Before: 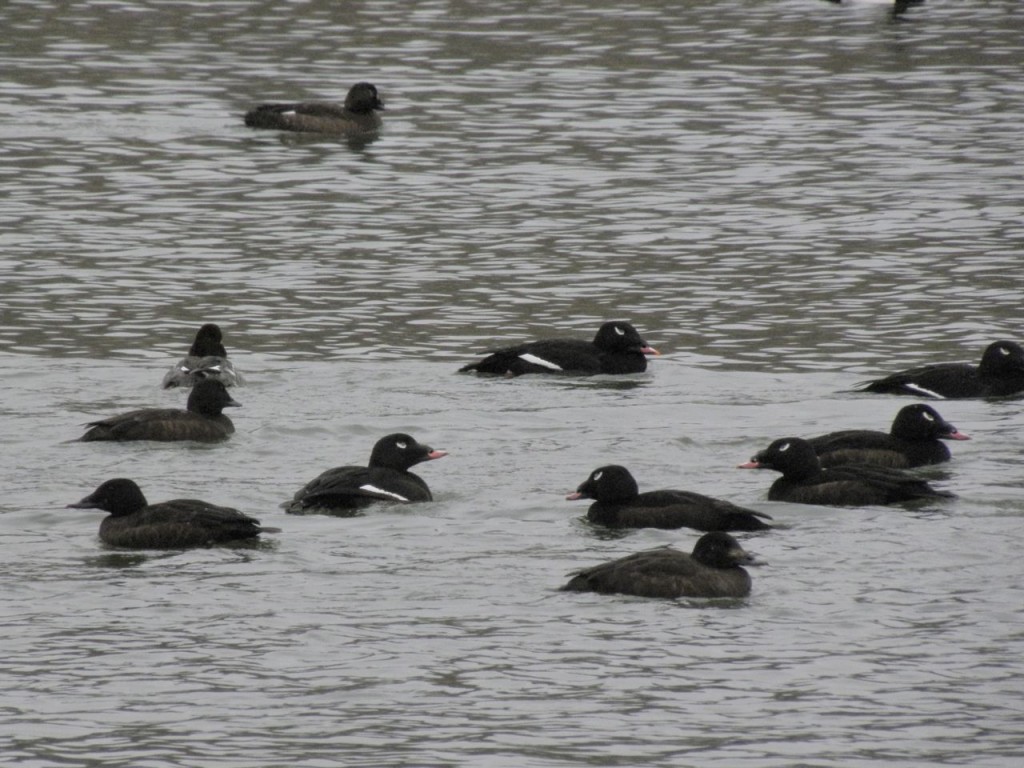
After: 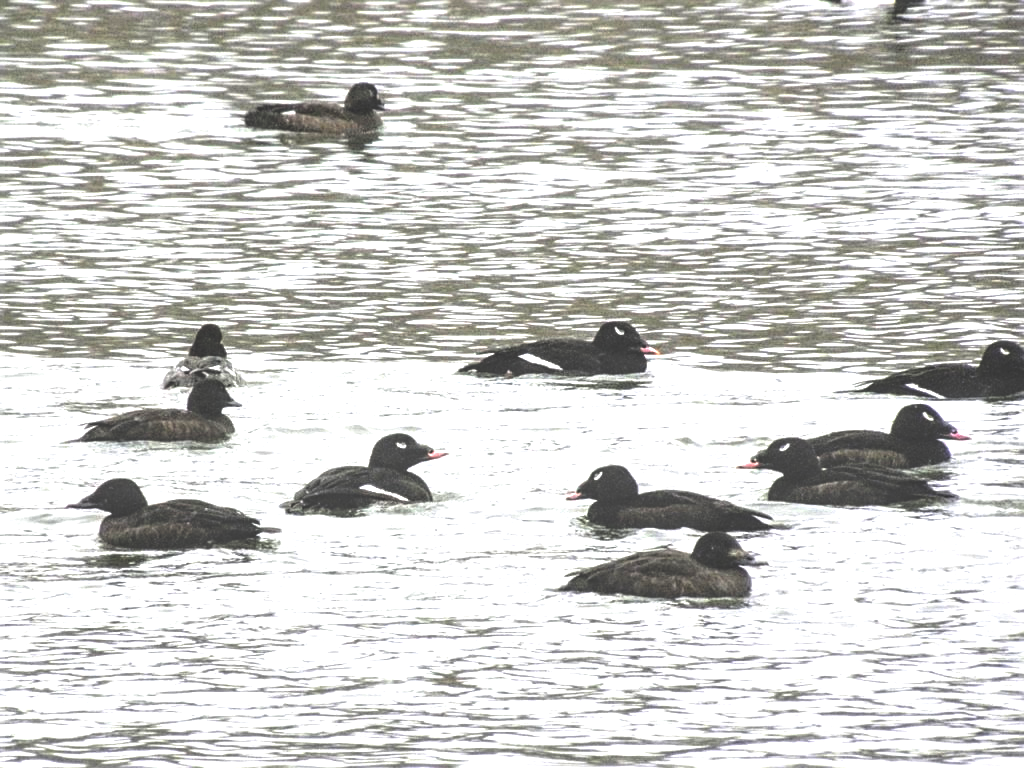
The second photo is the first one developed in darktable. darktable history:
exposure: black level correction 0, exposure 1.75 EV, compensate exposure bias true, compensate highlight preservation false
local contrast: on, module defaults
rgb curve: curves: ch0 [(0, 0.186) (0.314, 0.284) (0.775, 0.708) (1, 1)], compensate middle gray true, preserve colors none
sharpen: on, module defaults
